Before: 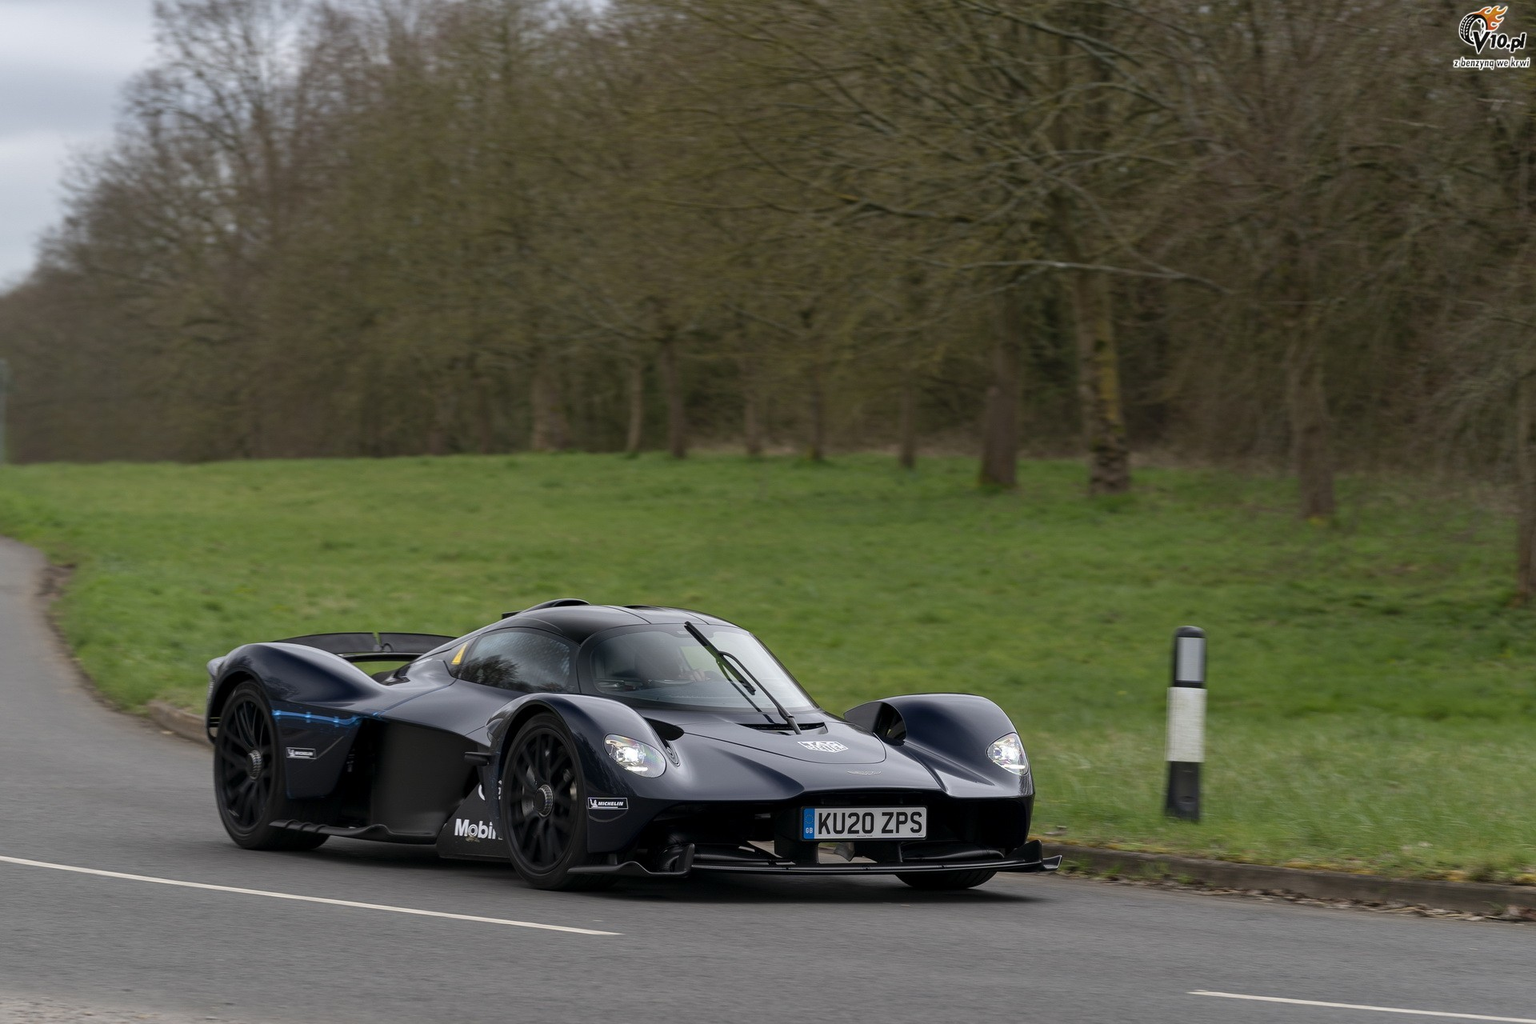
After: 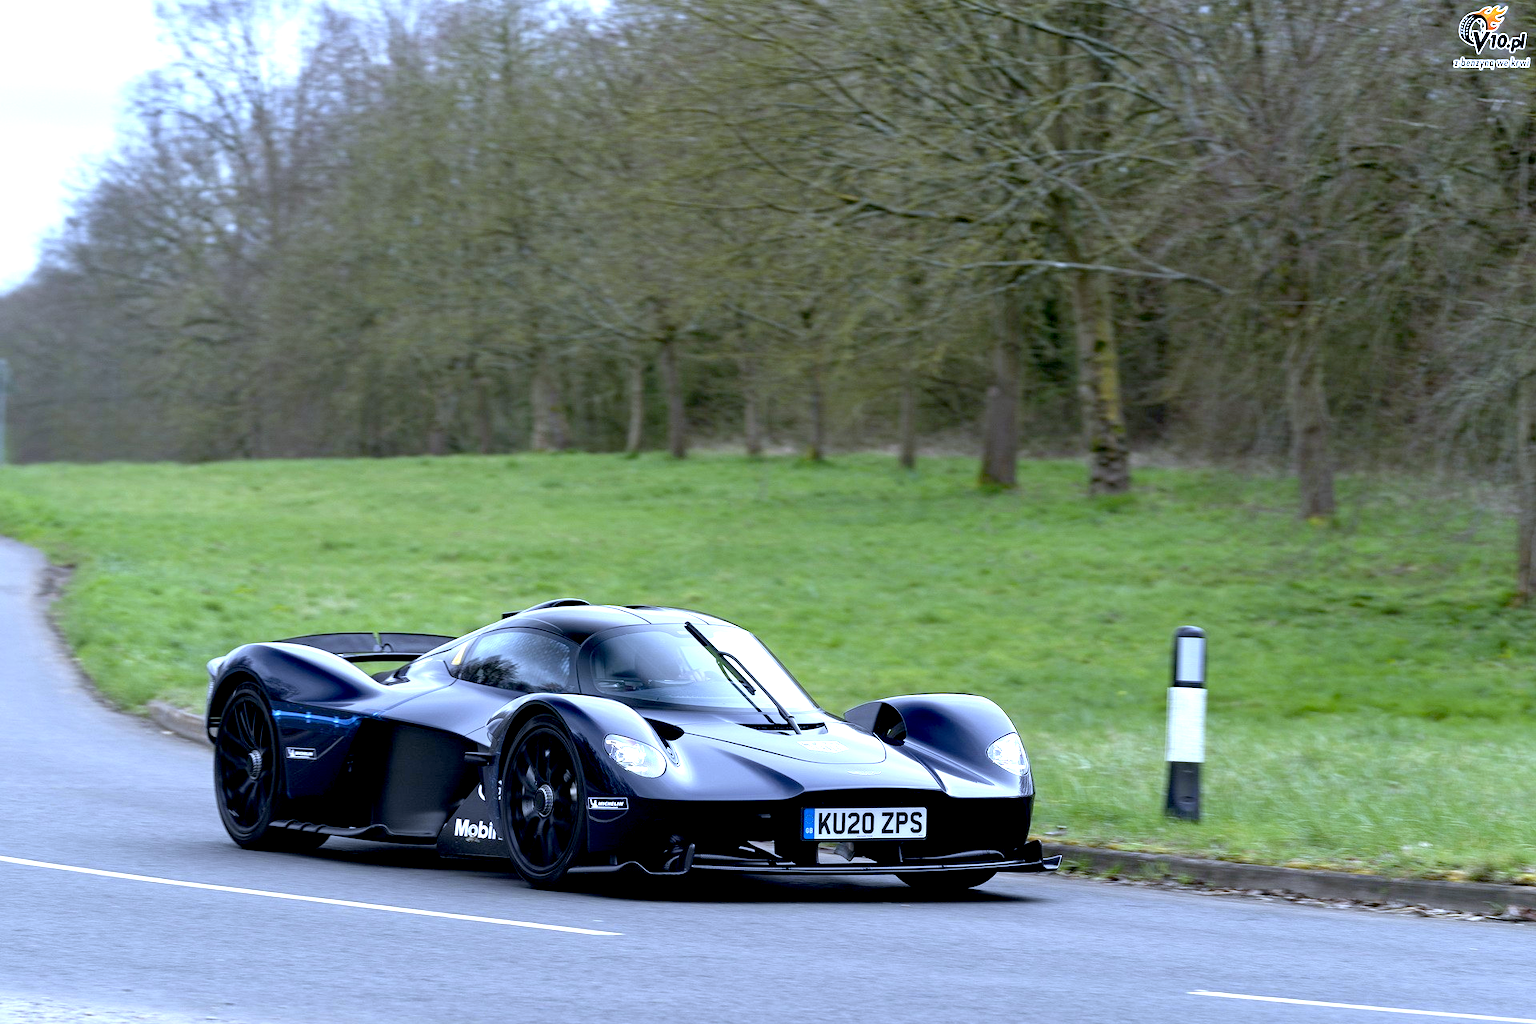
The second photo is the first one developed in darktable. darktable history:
exposure: black level correction 0.009, exposure 1.425 EV, compensate highlight preservation false
white balance: red 0.871, blue 1.249
